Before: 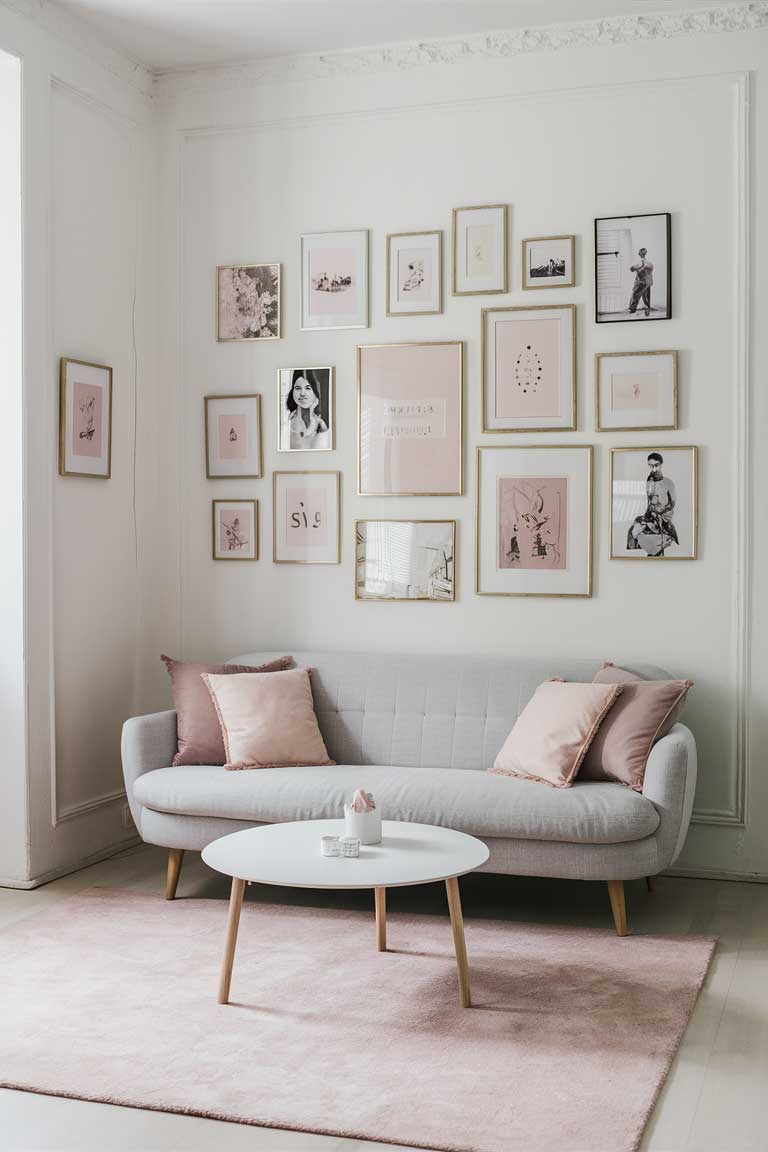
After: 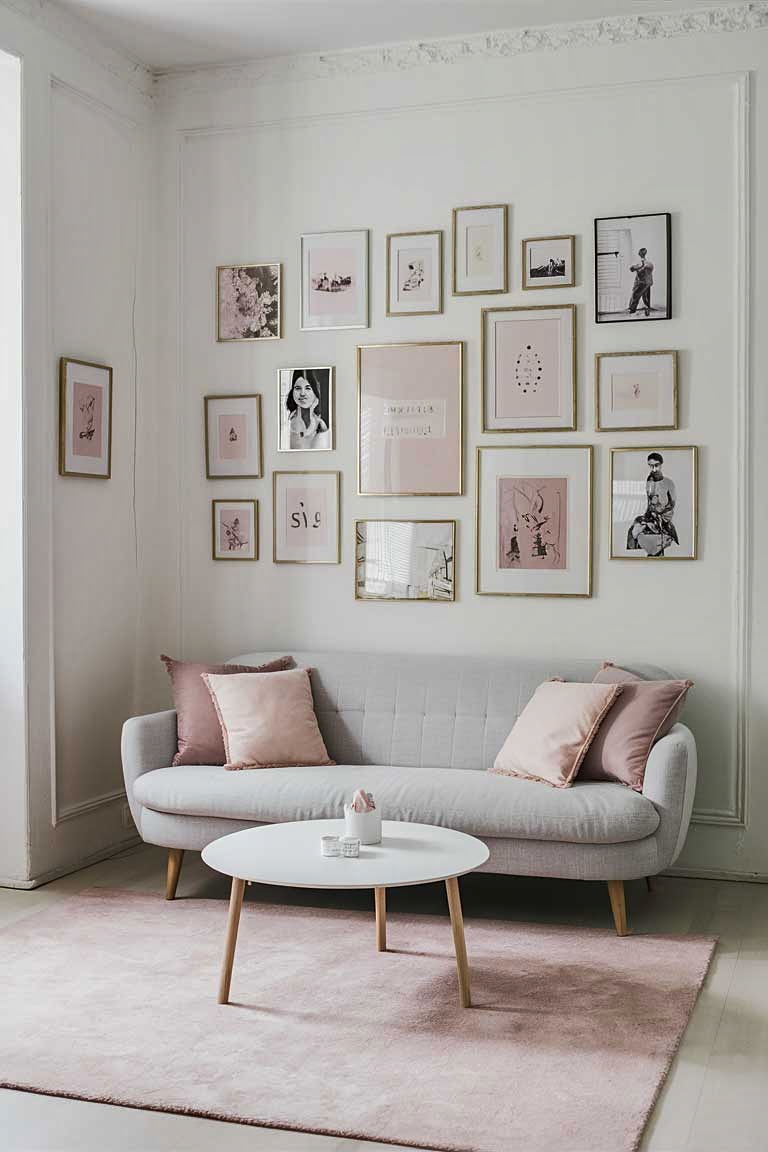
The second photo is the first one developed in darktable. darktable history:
shadows and highlights: low approximation 0.01, soften with gaussian
sharpen: amount 0.214
tone equalizer: edges refinement/feathering 500, mask exposure compensation -1.57 EV, preserve details no
base curve: curves: ch0 [(0, 0) (0.472, 0.508) (1, 1)]
